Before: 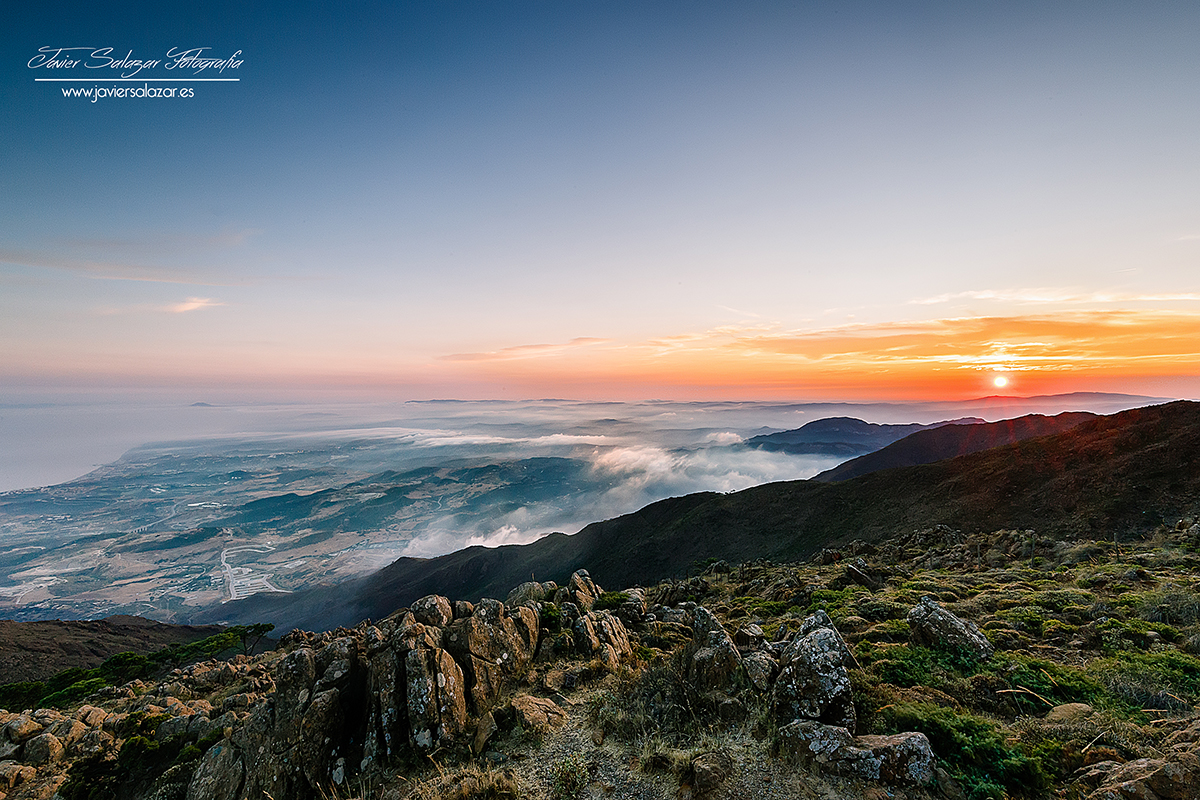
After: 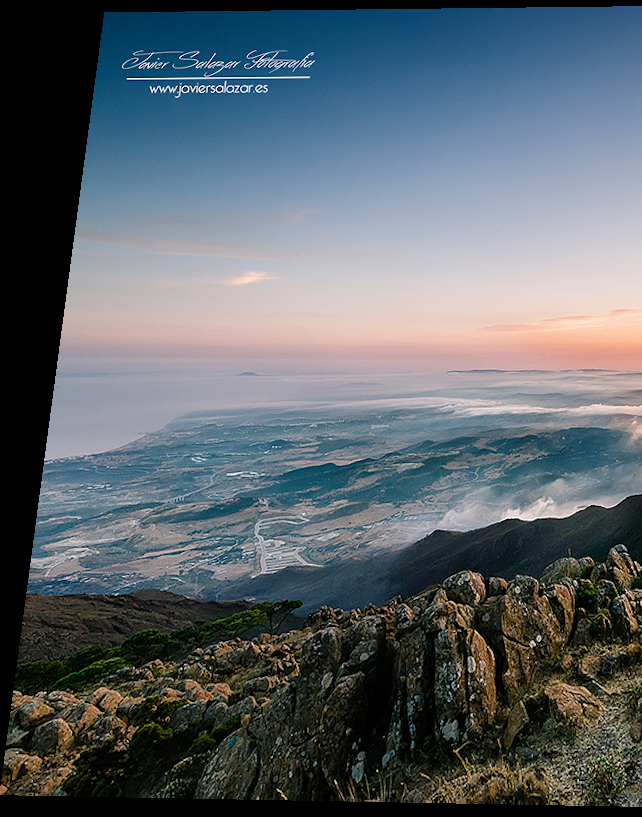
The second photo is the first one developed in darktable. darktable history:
crop and rotate: left 0%, top 0%, right 50.845%
rotate and perspective: rotation 0.128°, lens shift (vertical) -0.181, lens shift (horizontal) -0.044, shear 0.001, automatic cropping off
